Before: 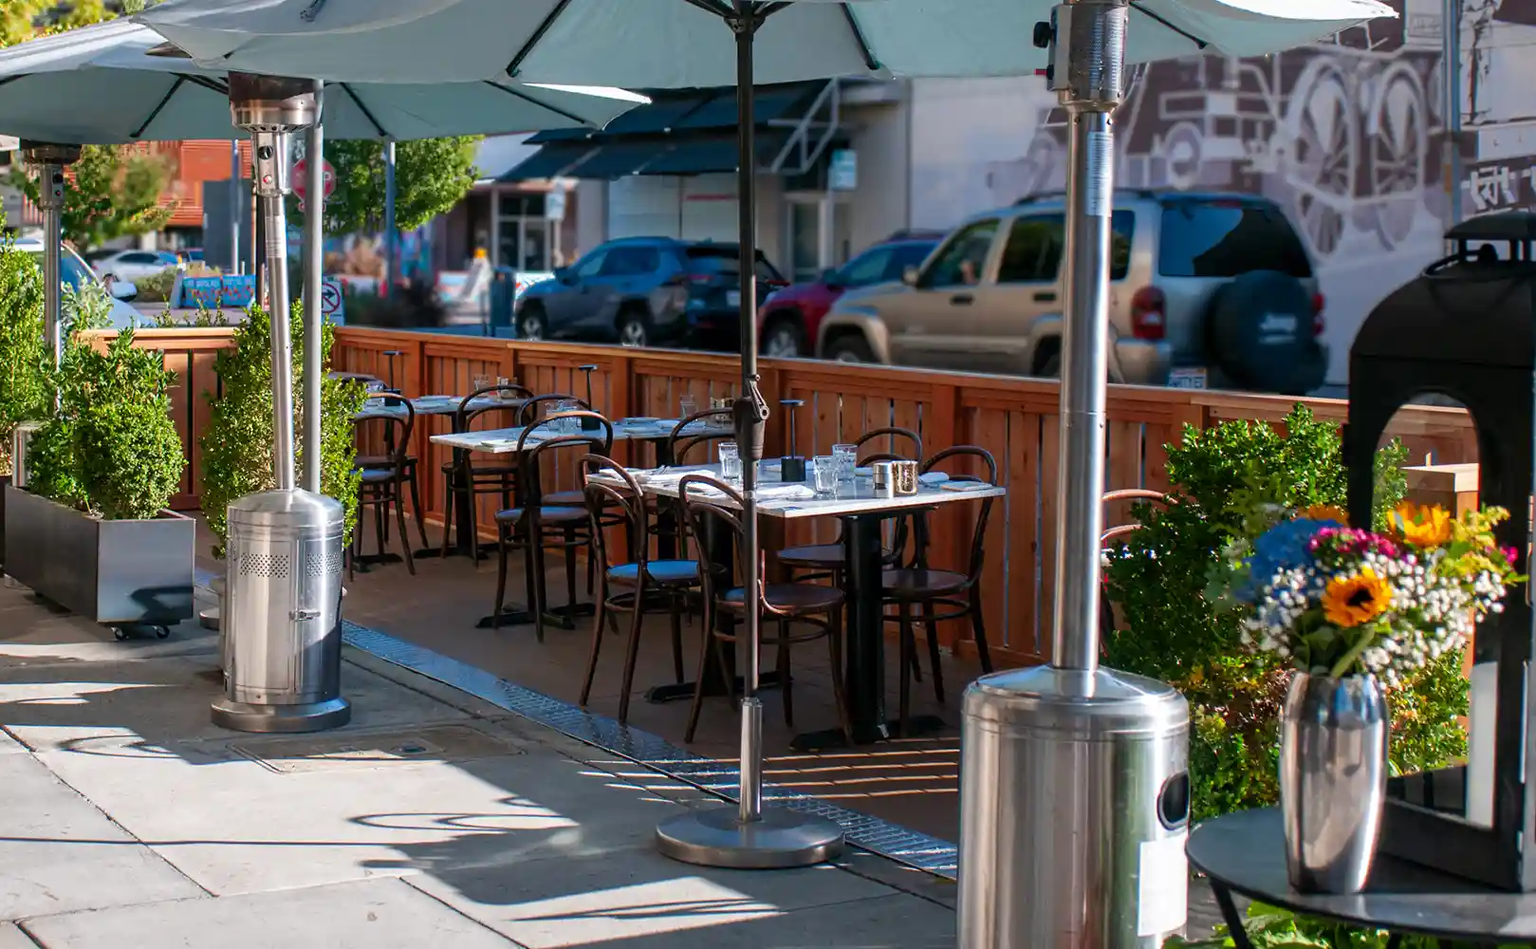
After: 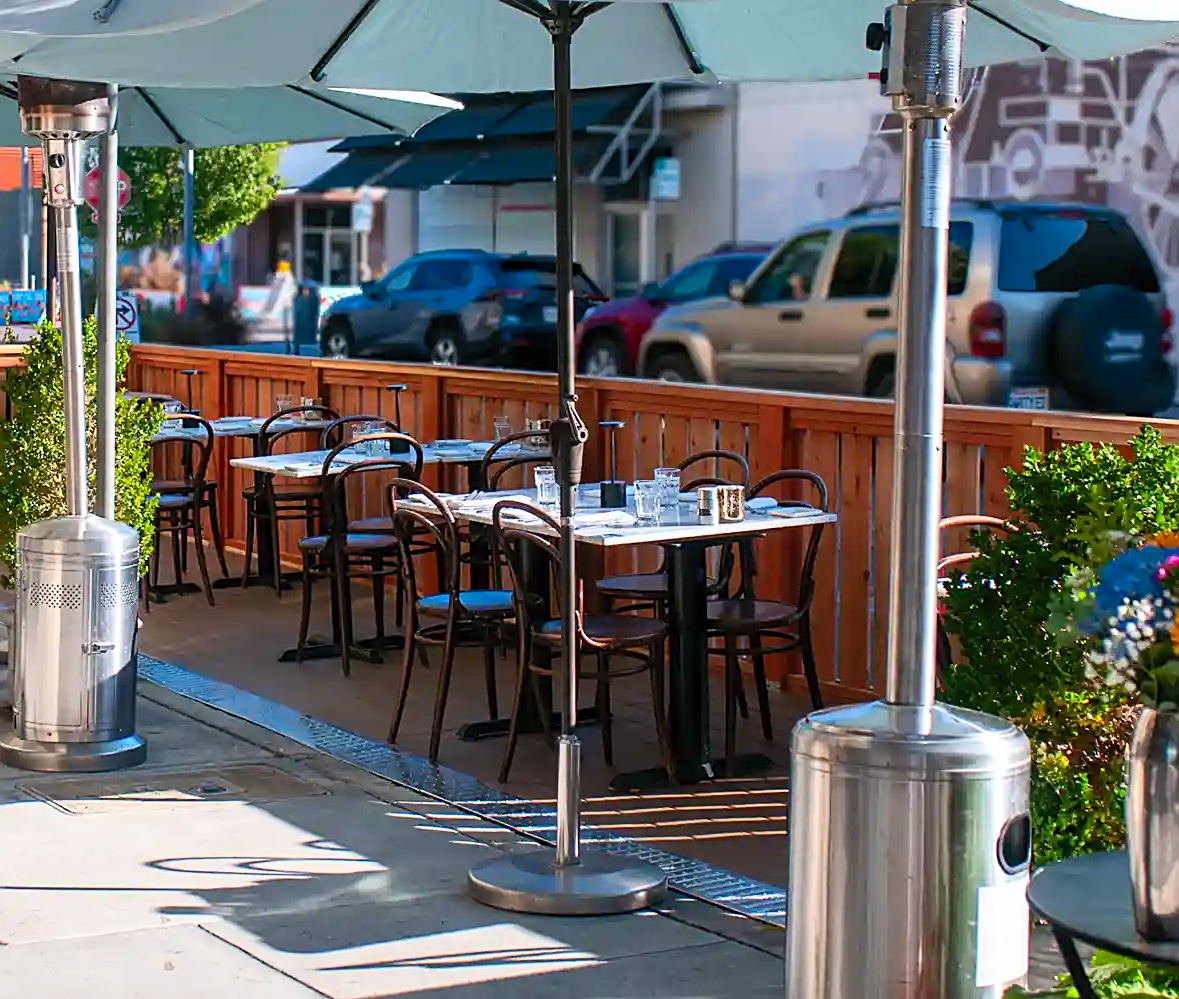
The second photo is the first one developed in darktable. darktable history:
contrast brightness saturation: contrast 0.196, brightness 0.161, saturation 0.224
crop: left 13.823%, right 13.313%
sharpen: on, module defaults
